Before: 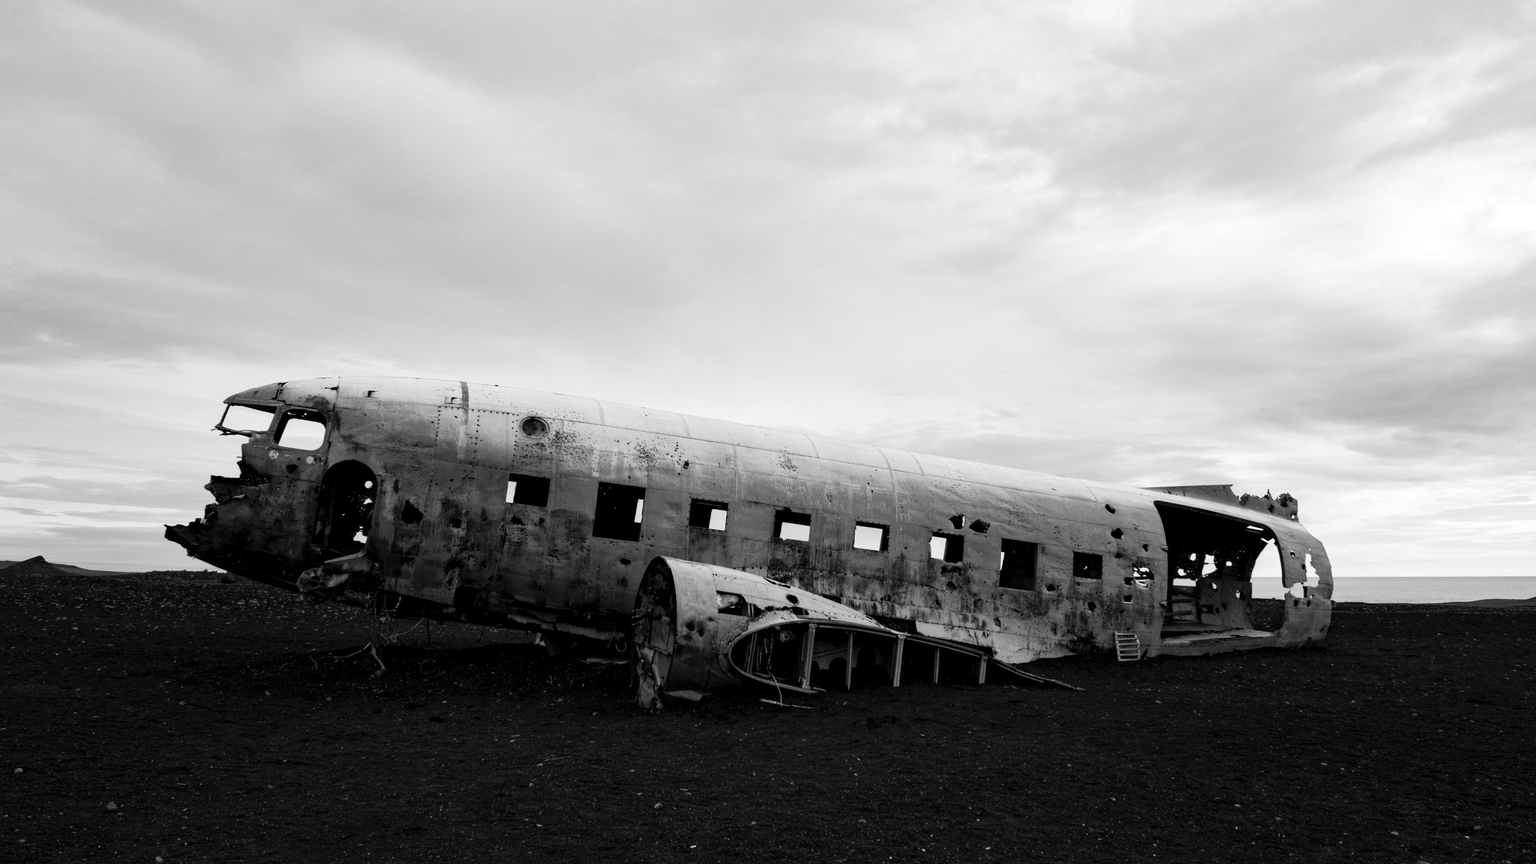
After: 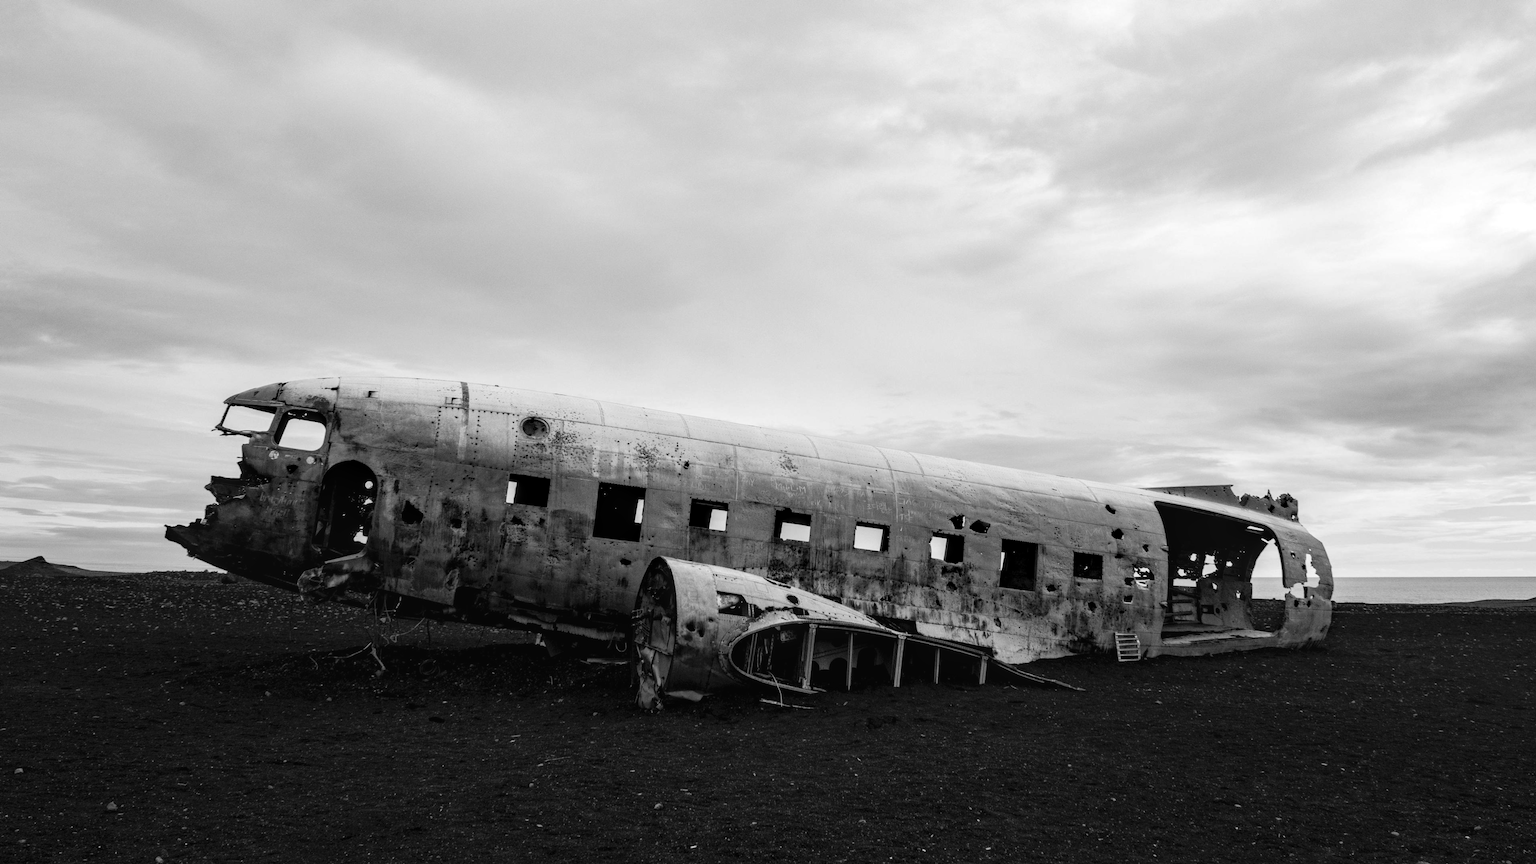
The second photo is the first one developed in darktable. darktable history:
local contrast: on, module defaults
color balance rgb: perceptual saturation grading › global saturation 19.582%, perceptual saturation grading › highlights -25.519%, perceptual saturation grading › shadows 49.447%
